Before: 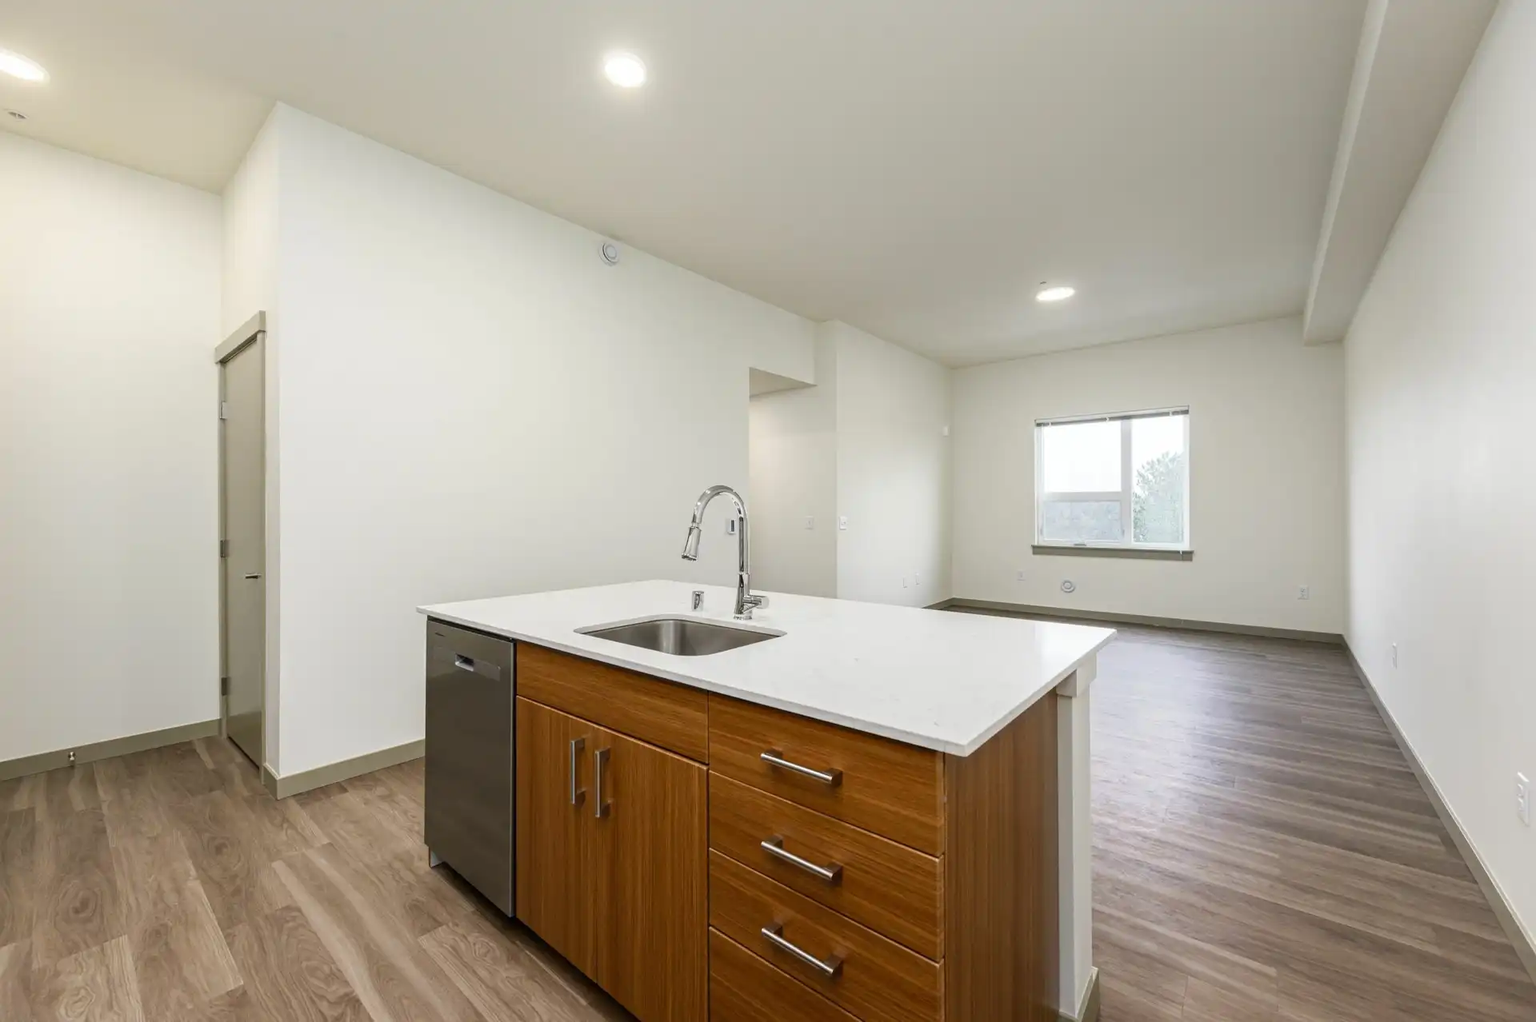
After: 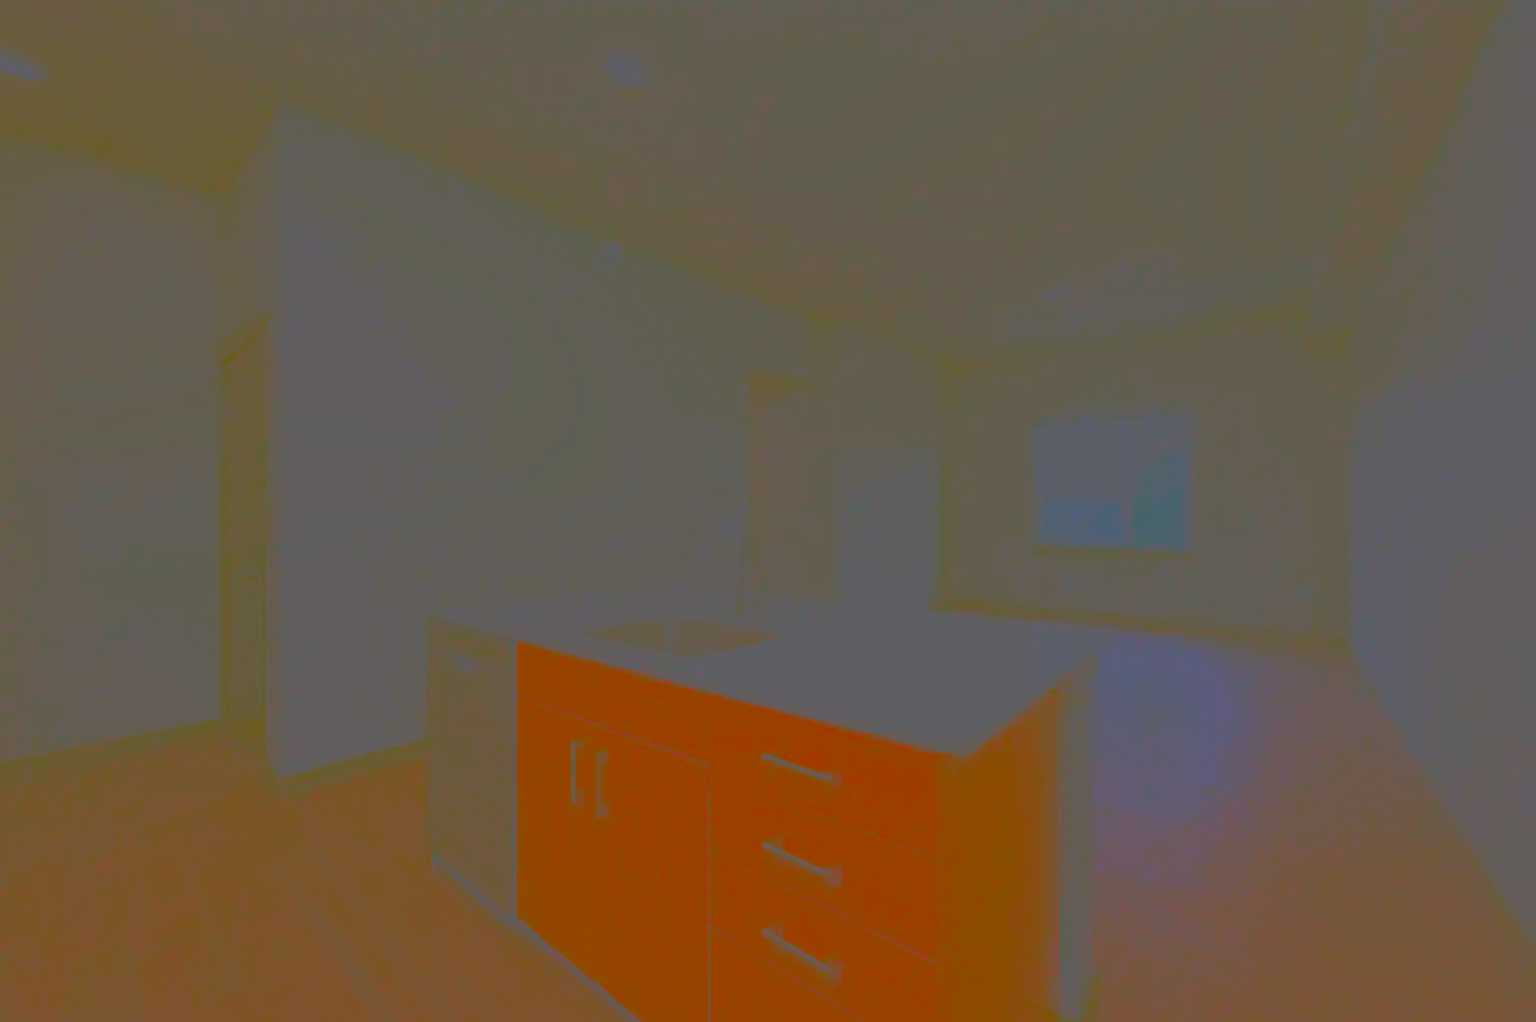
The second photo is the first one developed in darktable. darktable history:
white balance: red 1.004, blue 1.024
haze removal: compatibility mode true, adaptive false
contrast brightness saturation: contrast -0.99, brightness -0.17, saturation 0.75
local contrast: on, module defaults
